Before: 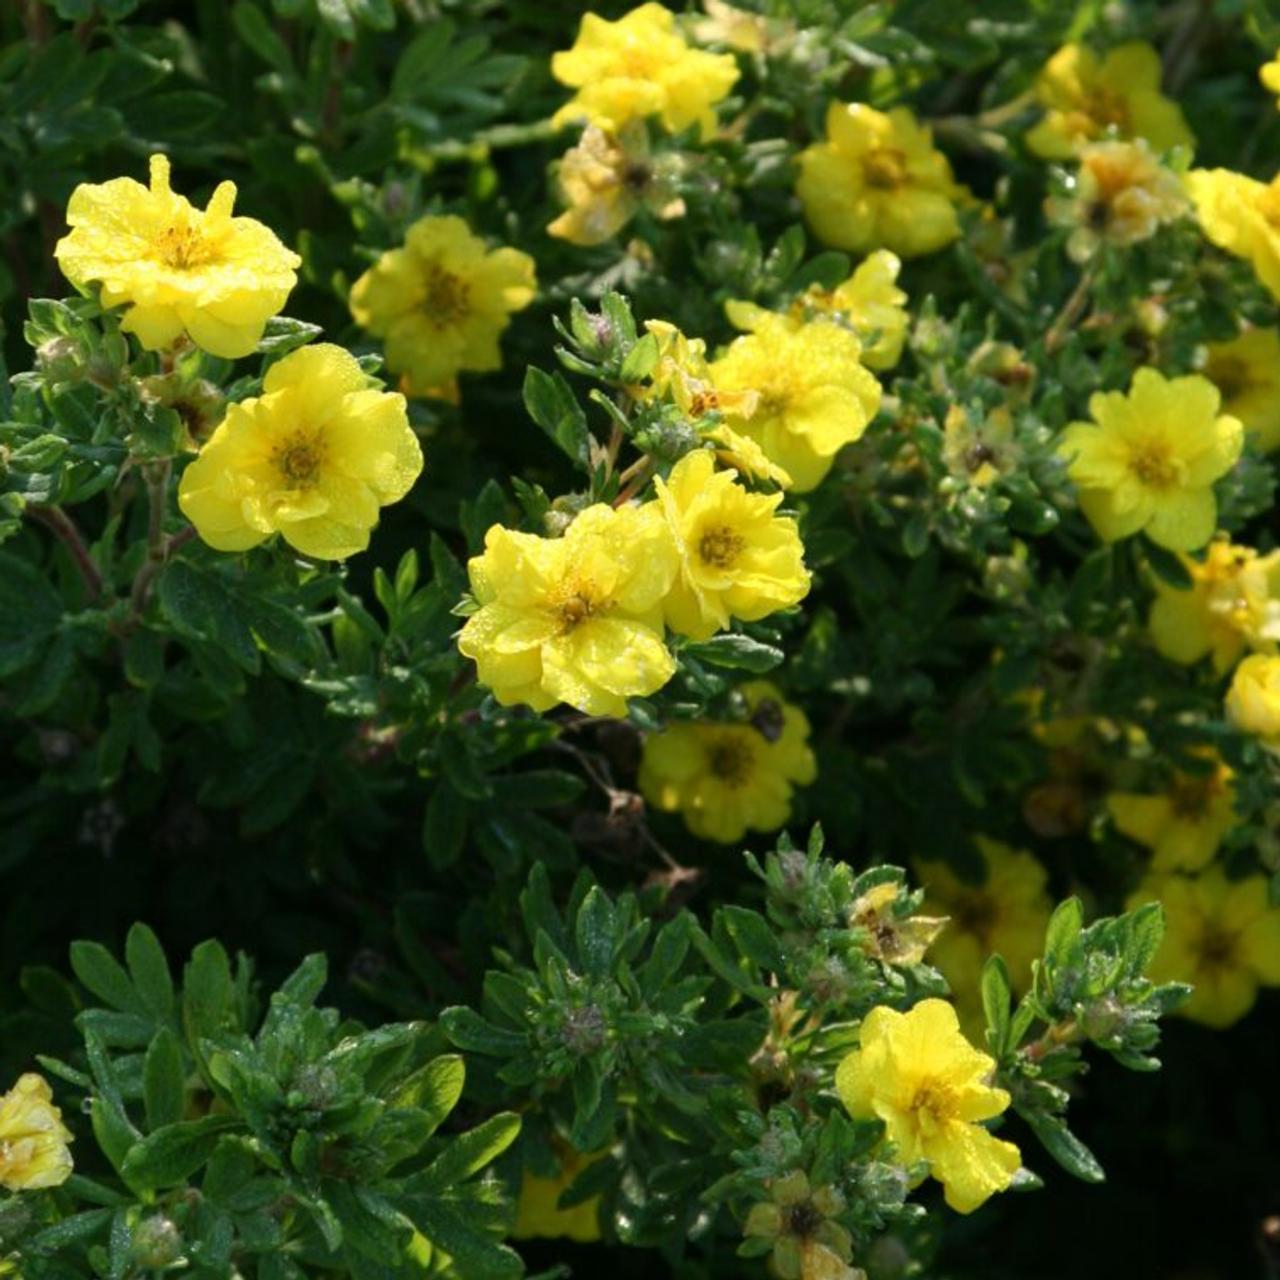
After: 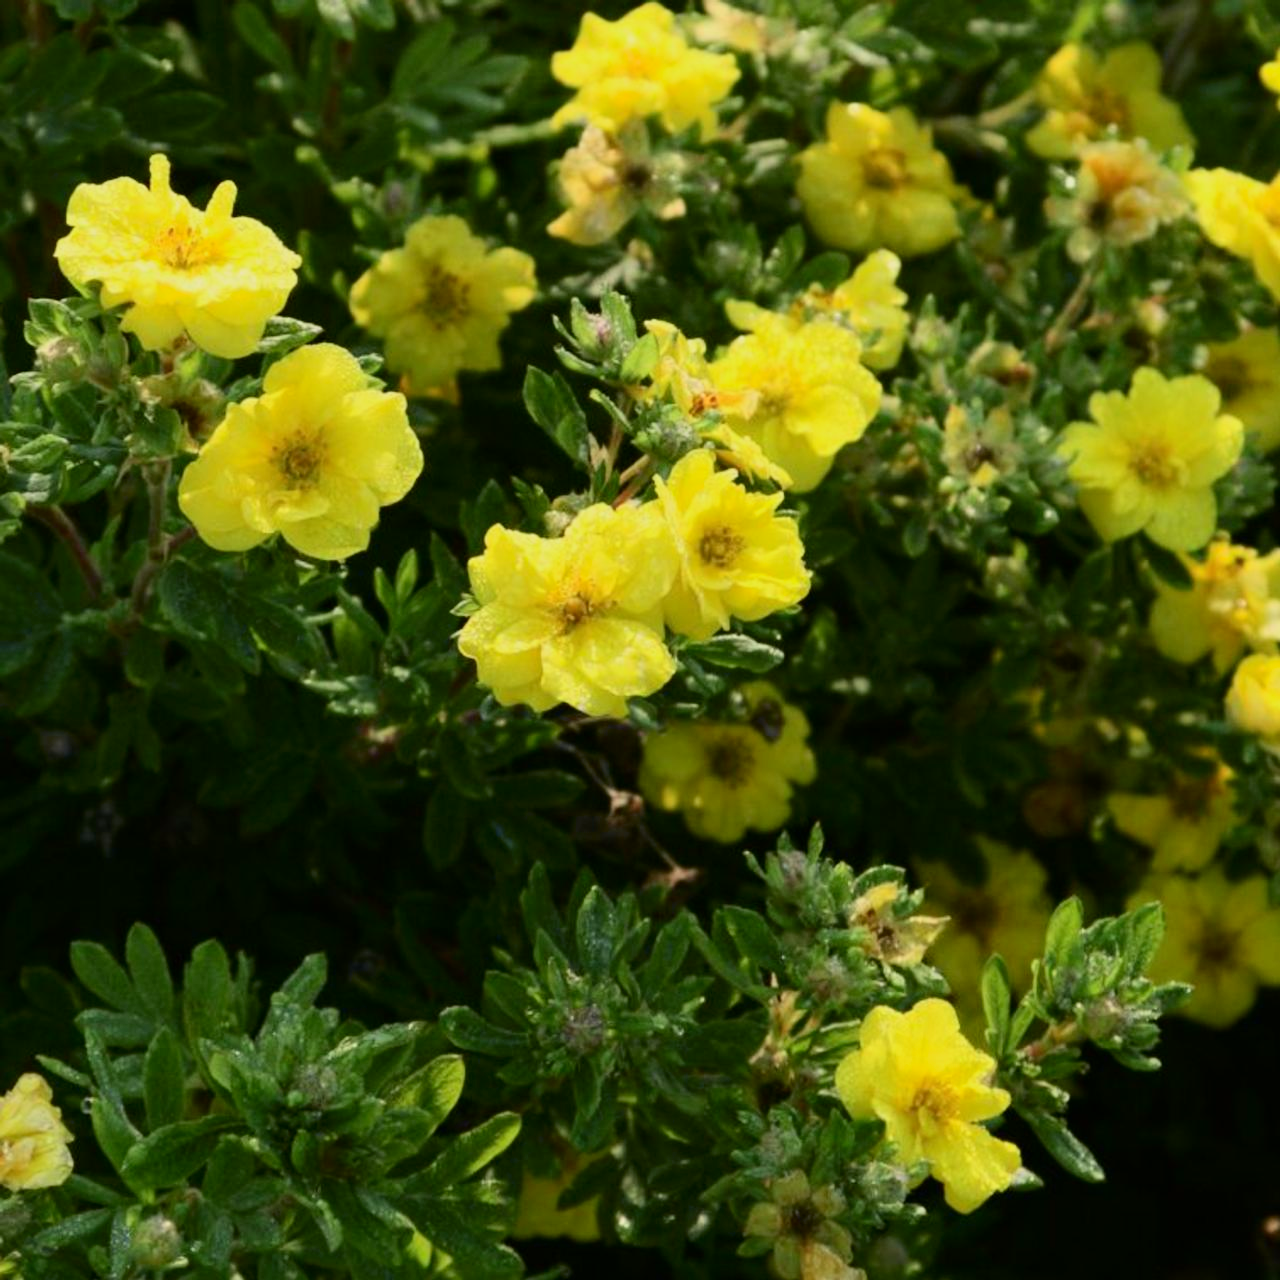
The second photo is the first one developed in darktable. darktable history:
tone curve: curves: ch0 [(0, 0) (0.091, 0.066) (0.184, 0.16) (0.491, 0.519) (0.748, 0.765) (1, 0.919)]; ch1 [(0, 0) (0.179, 0.173) (0.322, 0.32) (0.424, 0.424) (0.502, 0.504) (0.56, 0.575) (0.631, 0.675) (0.777, 0.806) (1, 1)]; ch2 [(0, 0) (0.434, 0.447) (0.497, 0.498) (0.539, 0.566) (0.676, 0.691) (1, 1)], color space Lab, independent channels, preserve colors none
